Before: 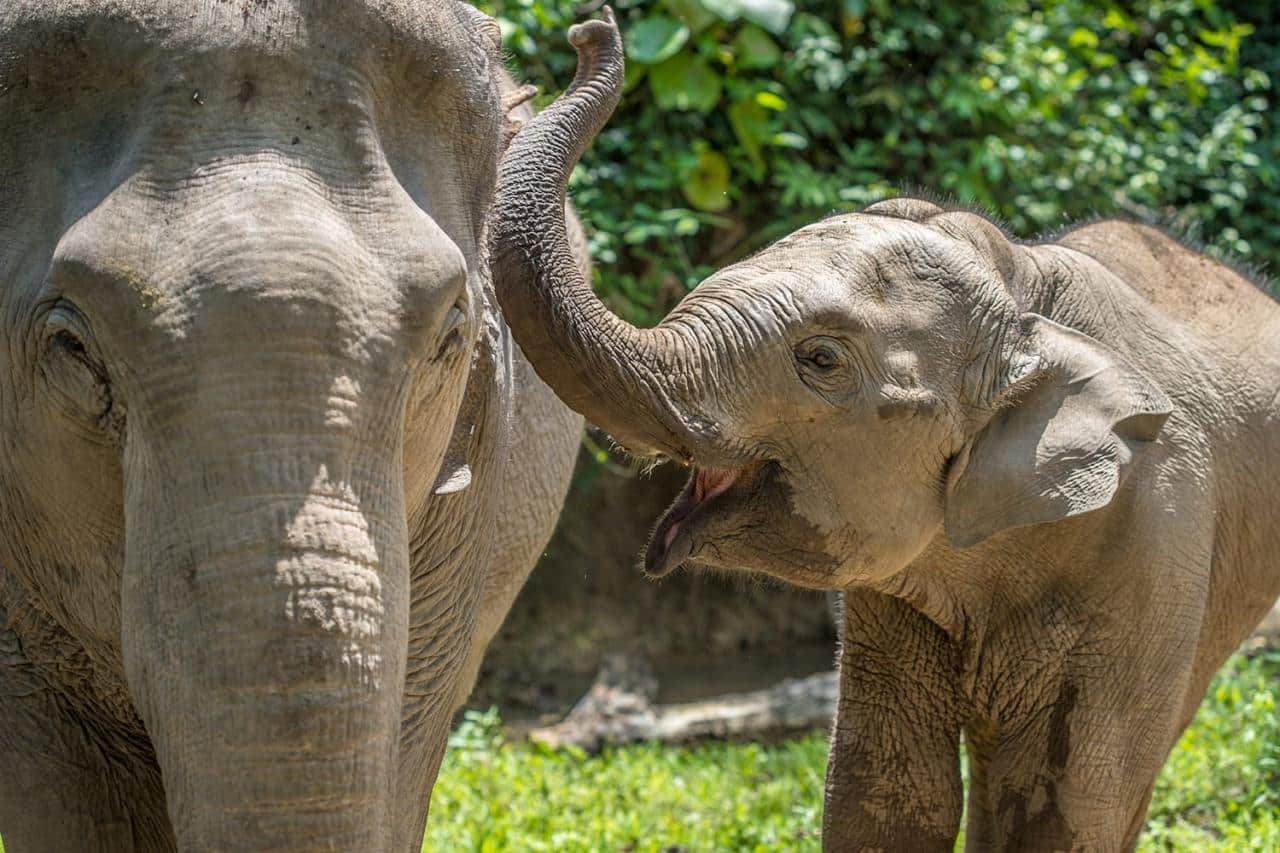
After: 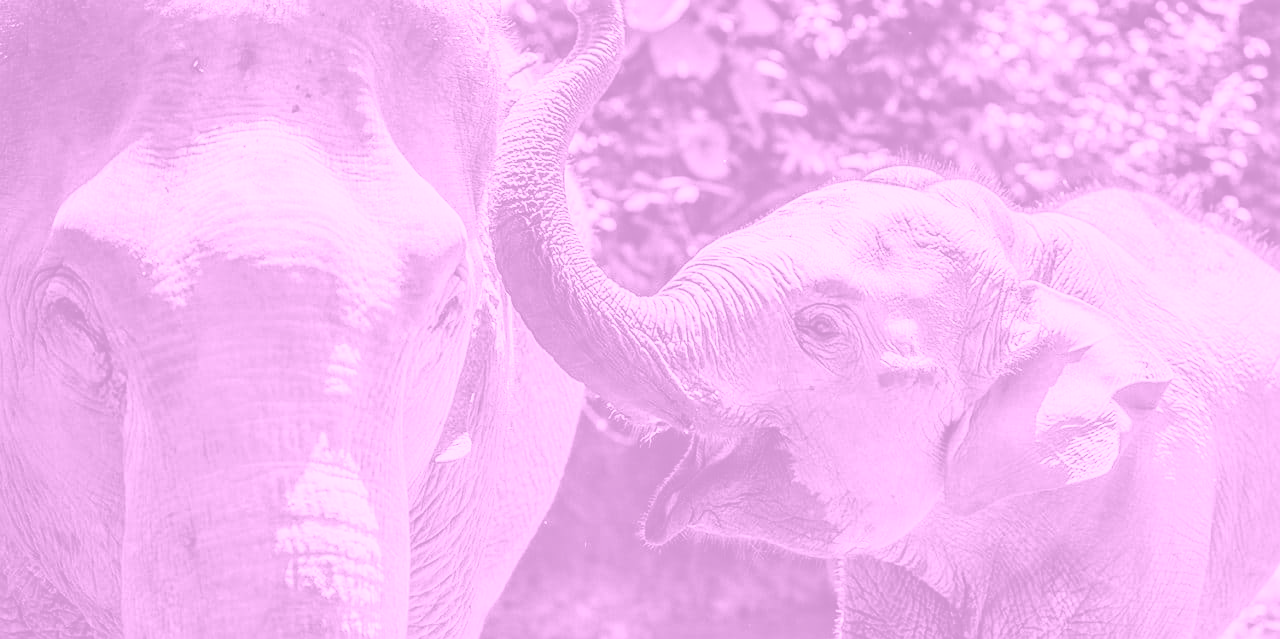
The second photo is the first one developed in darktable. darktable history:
crop: top 3.857%, bottom 21.132%
sharpen: radius 1.272, amount 0.305, threshold 0
colorize: hue 331.2°, saturation 75%, source mix 30.28%, lightness 70.52%, version 1
base curve: curves: ch0 [(0, 0) (0.036, 0.025) (0.121, 0.166) (0.206, 0.329) (0.605, 0.79) (1, 1)], preserve colors none
contrast brightness saturation: saturation -0.05
